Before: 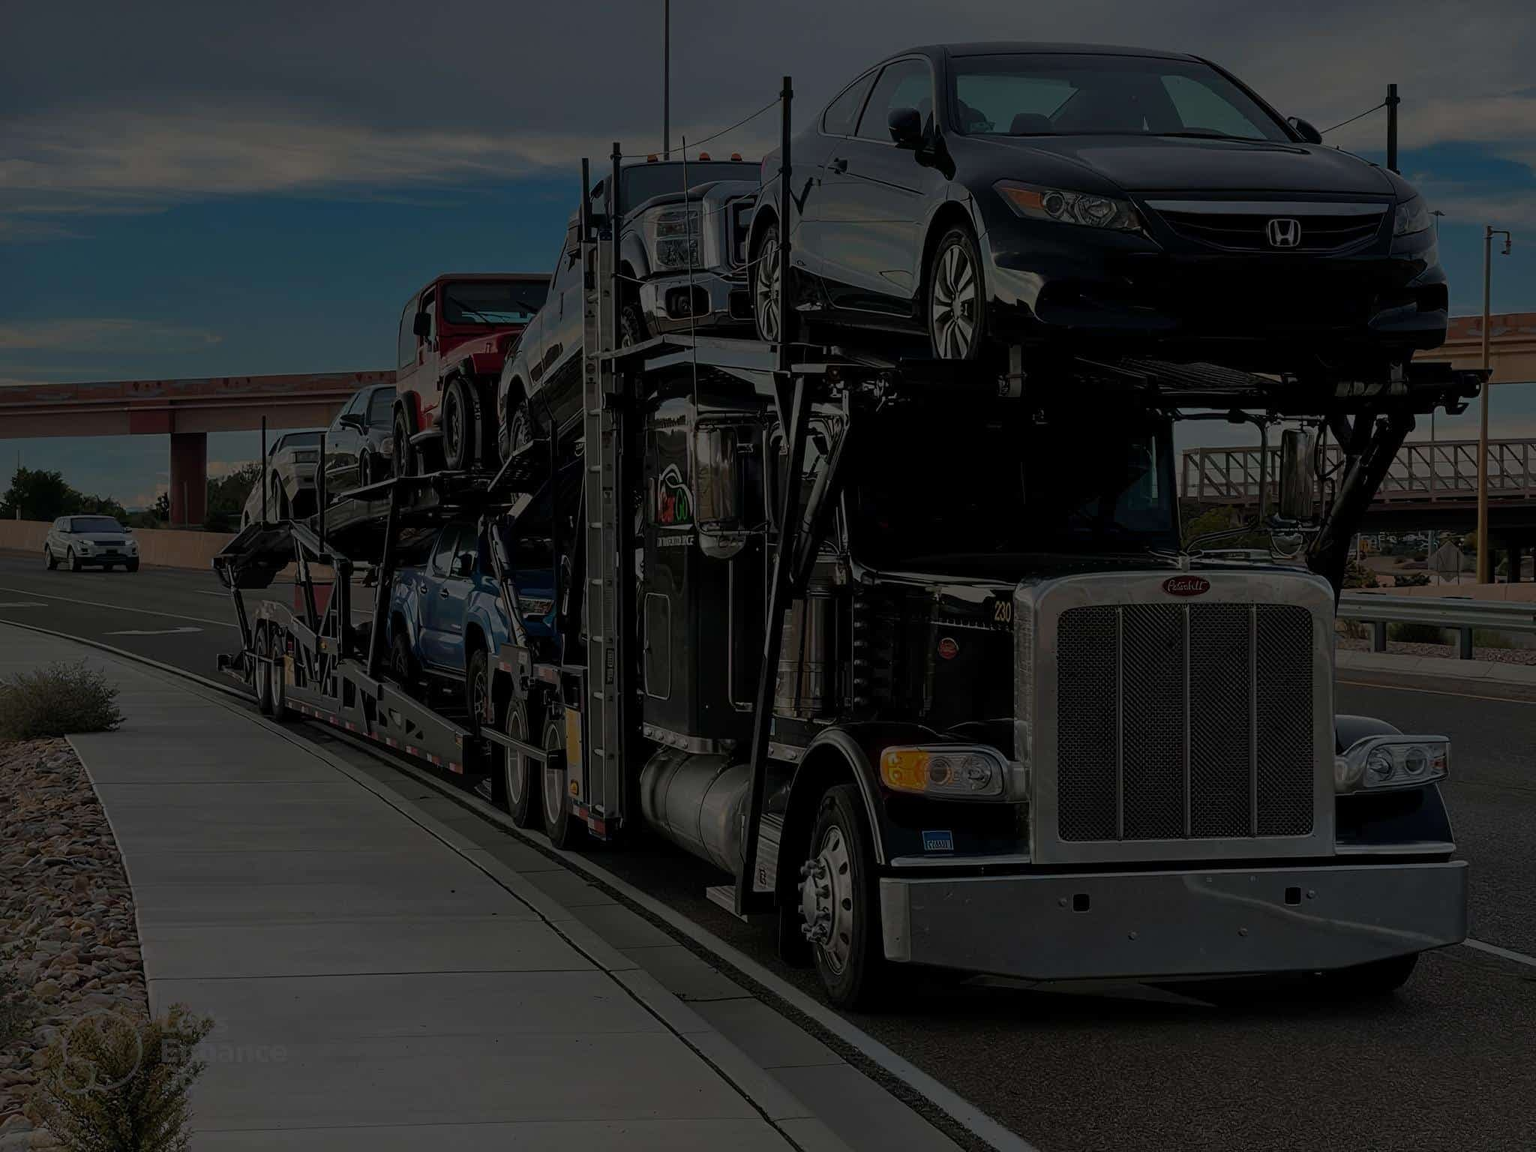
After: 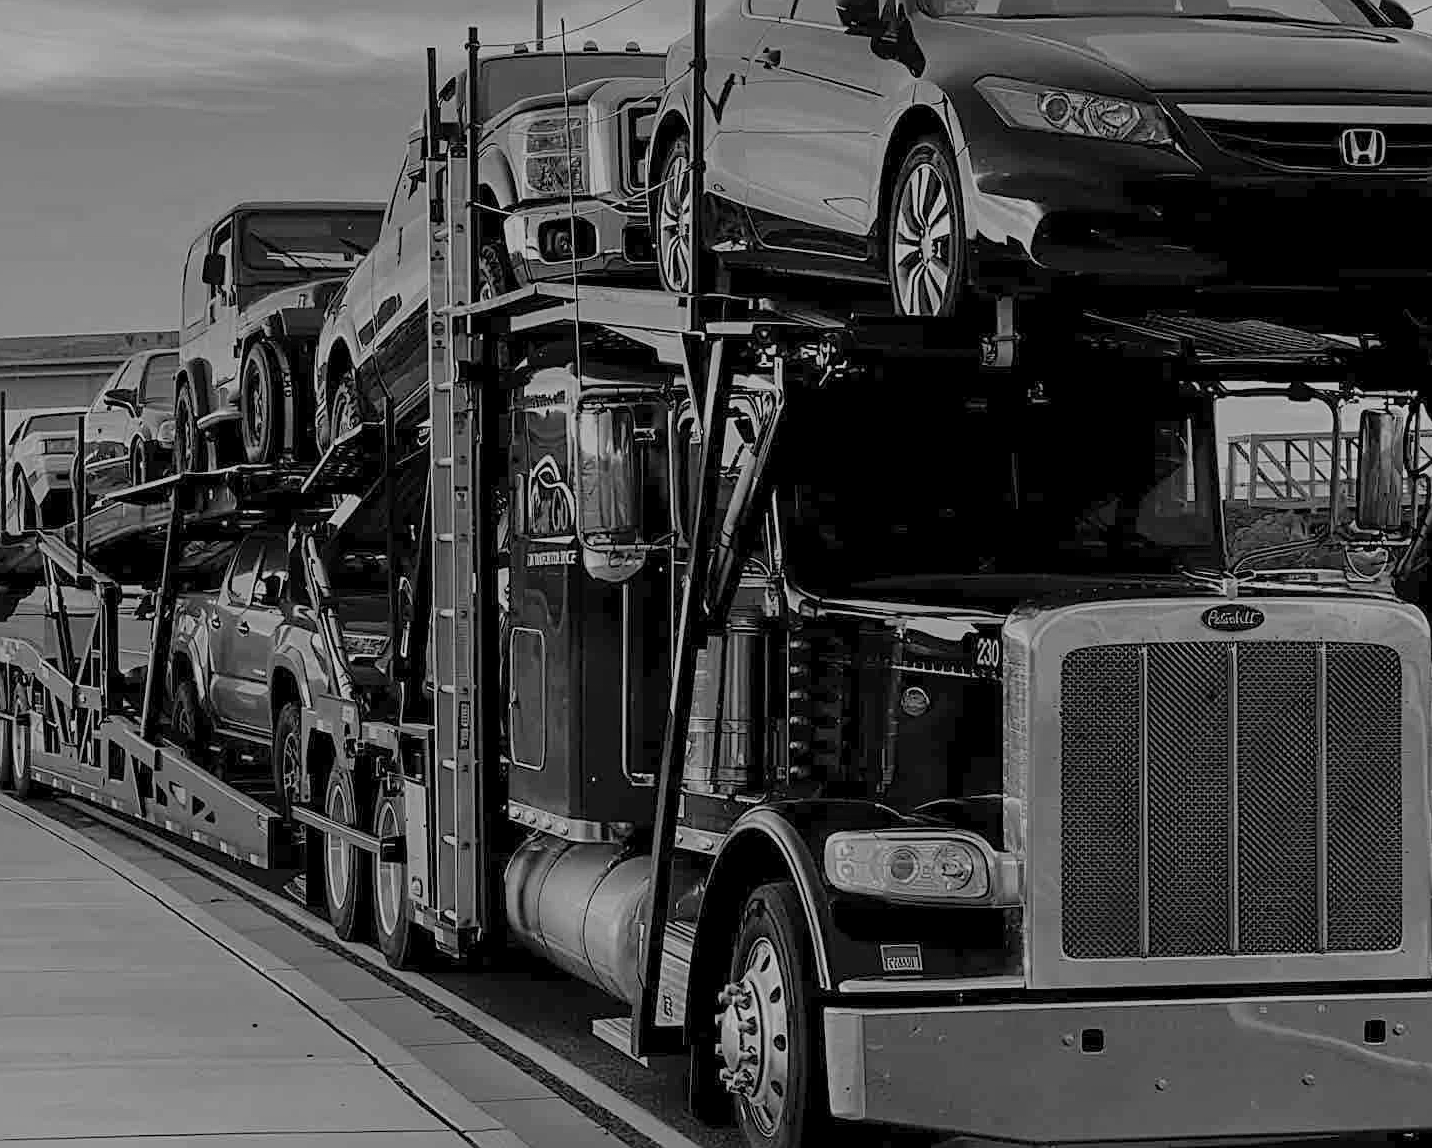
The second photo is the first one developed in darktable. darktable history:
sharpen: on, module defaults
crop and rotate: left 17.046%, top 10.659%, right 12.989%, bottom 14.553%
monochrome: a -71.75, b 75.82
global tonemap: drago (0.7, 100)
exposure: exposure 0.669 EV, compensate highlight preservation false
